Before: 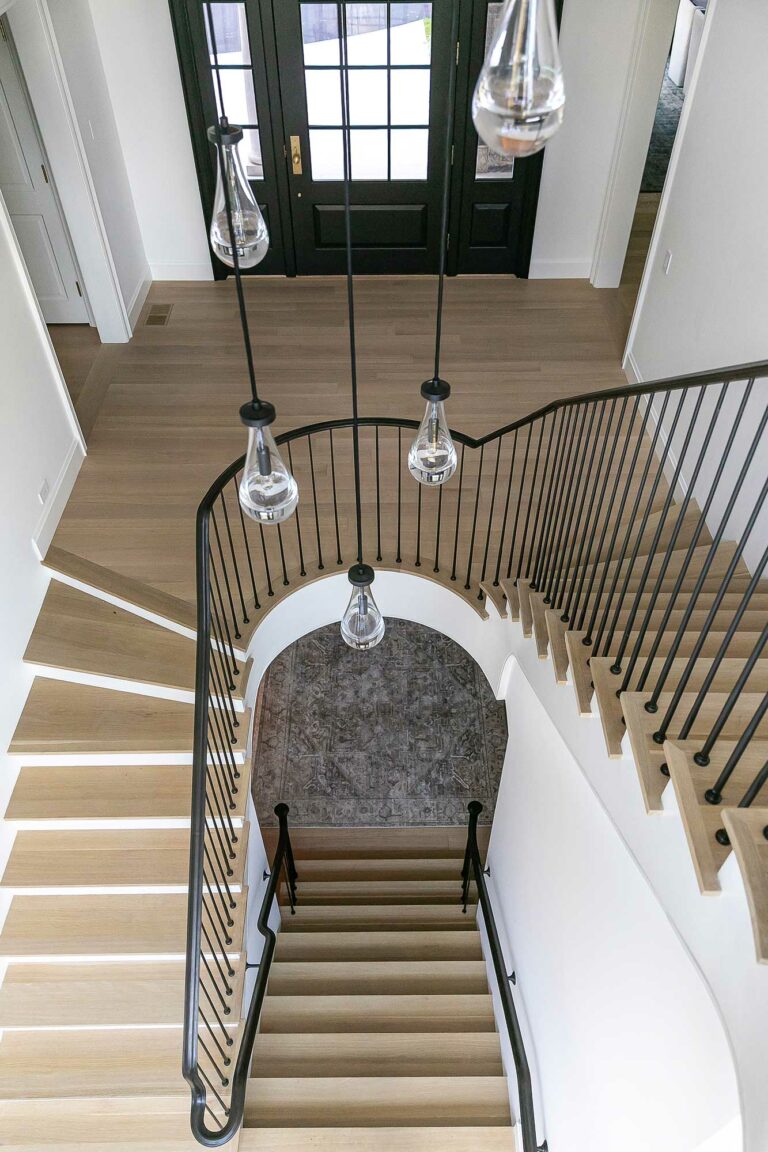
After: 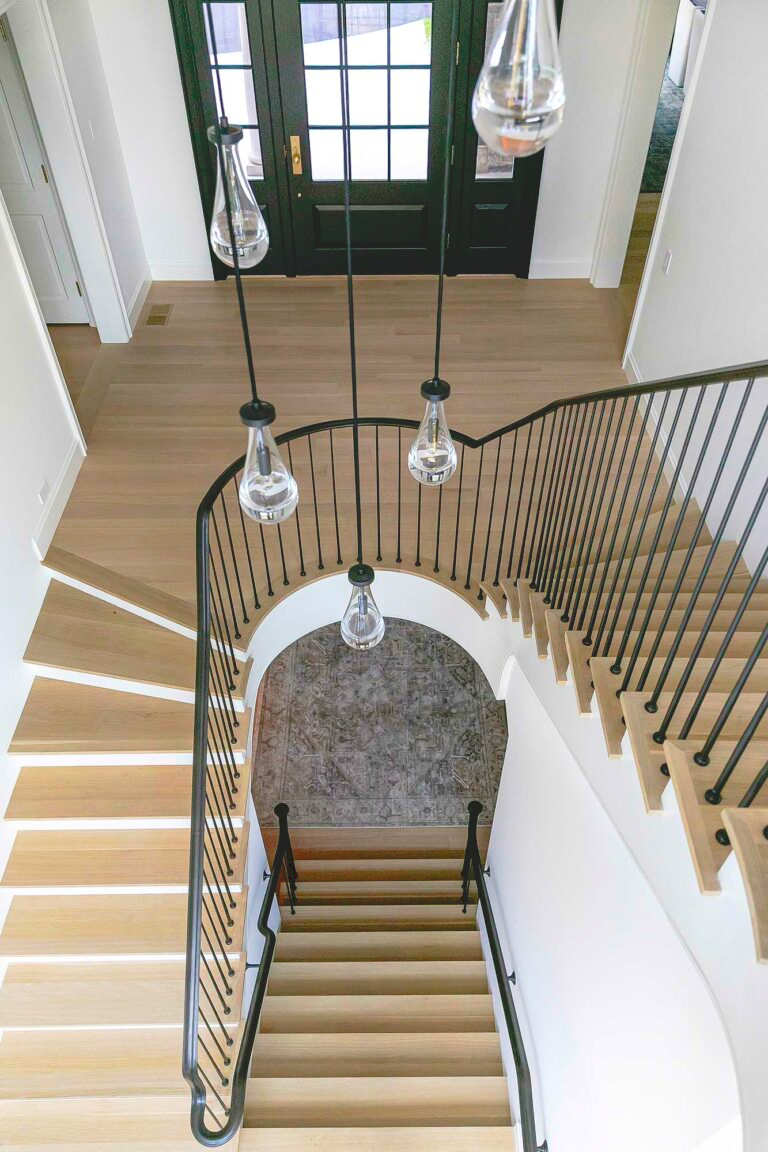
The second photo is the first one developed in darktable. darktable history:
color contrast: green-magenta contrast 1.69, blue-yellow contrast 1.49
tone curve: curves: ch0 [(0, 0) (0.003, 0.132) (0.011, 0.13) (0.025, 0.134) (0.044, 0.138) (0.069, 0.154) (0.1, 0.17) (0.136, 0.198) (0.177, 0.25) (0.224, 0.308) (0.277, 0.371) (0.335, 0.432) (0.399, 0.491) (0.468, 0.55) (0.543, 0.612) (0.623, 0.679) (0.709, 0.766) (0.801, 0.842) (0.898, 0.912) (1, 1)], preserve colors none
